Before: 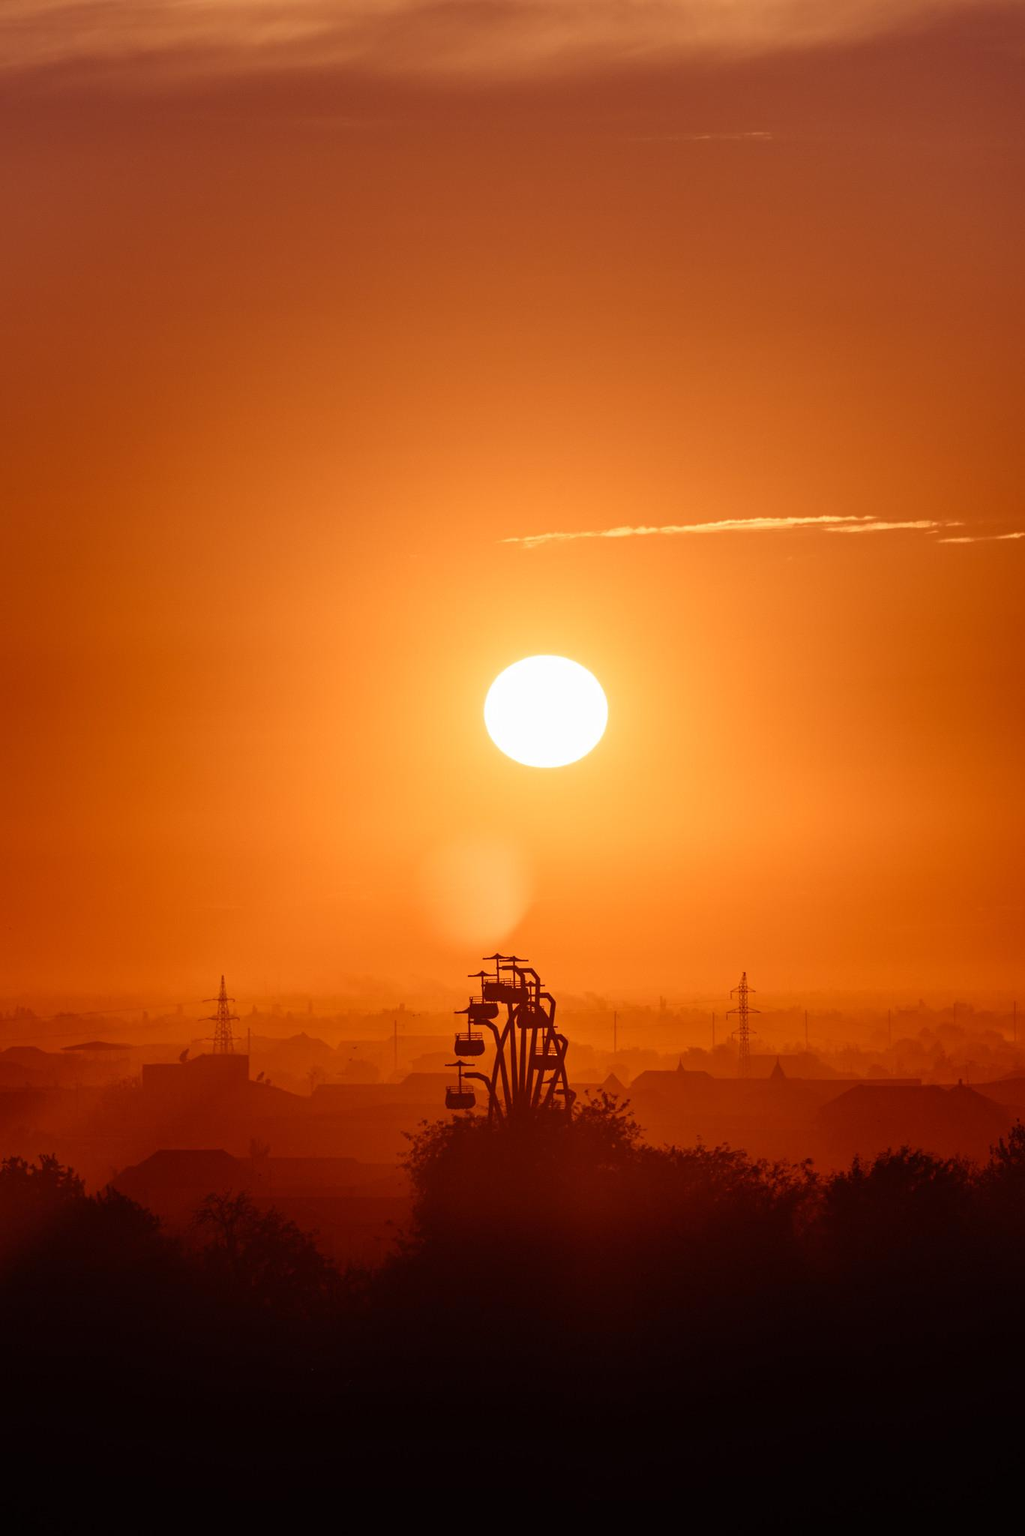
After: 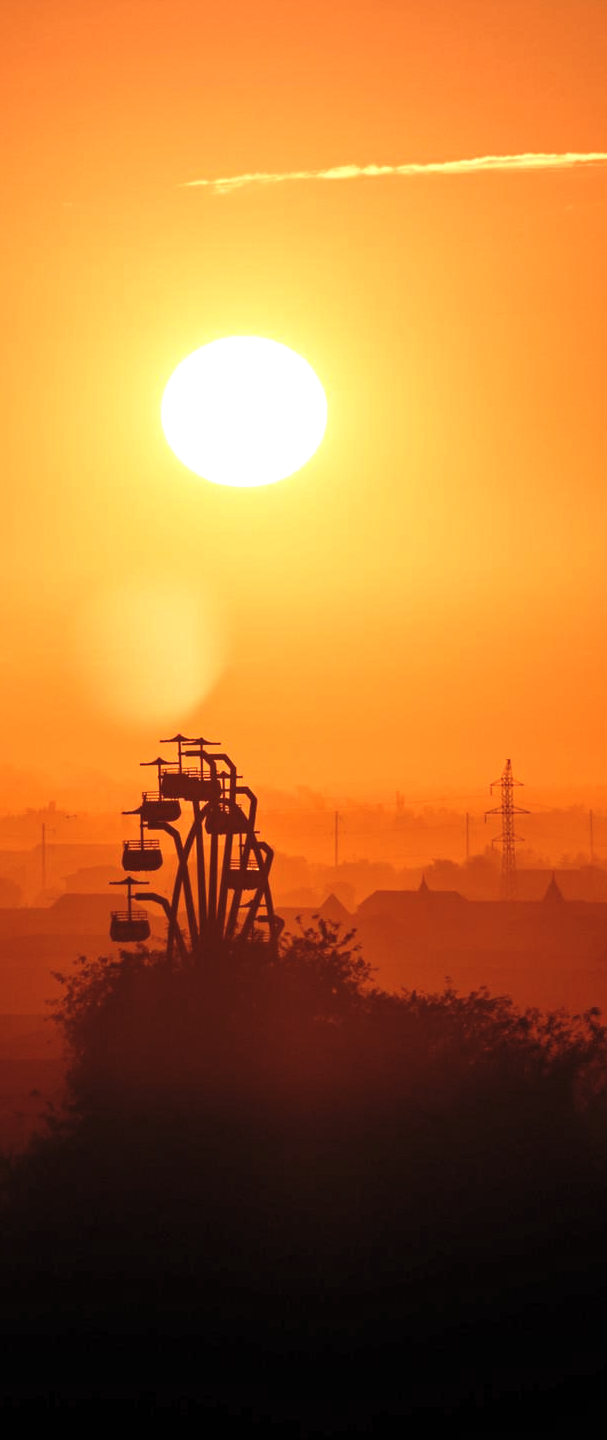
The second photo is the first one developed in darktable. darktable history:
exposure: black level correction -0.005, exposure 0.622 EV, compensate highlight preservation false
crop: left 35.432%, top 26.233%, right 20.145%, bottom 3.432%
white balance: red 1, blue 1
levels: mode automatic, black 0.023%, white 99.97%, levels [0.062, 0.494, 0.925]
